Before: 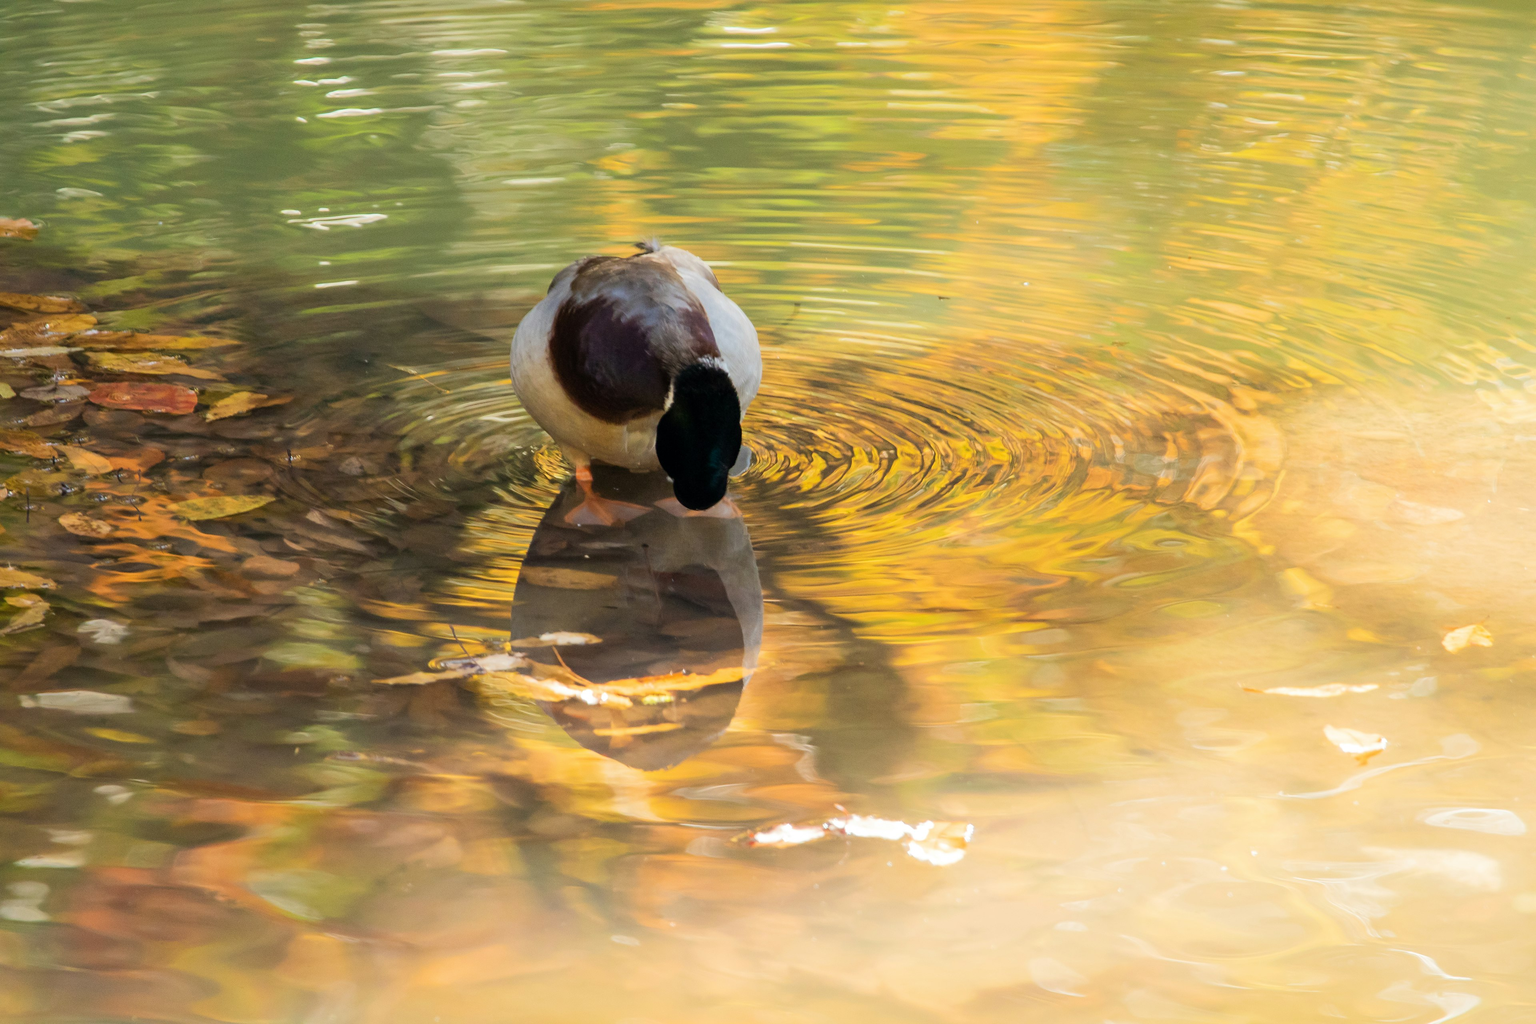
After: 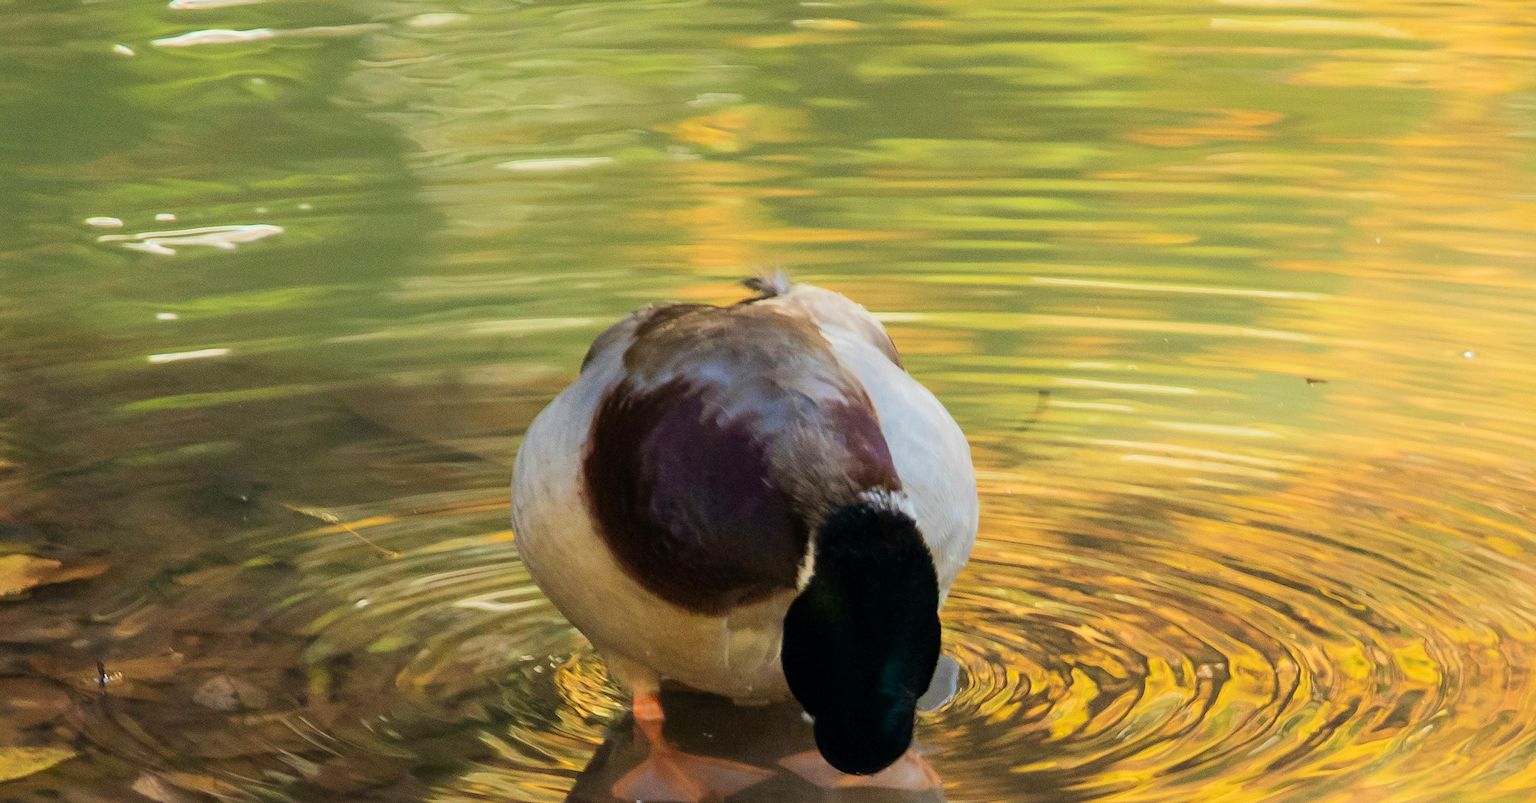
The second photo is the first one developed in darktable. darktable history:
crop: left 15.306%, top 9.065%, right 30.789%, bottom 48.638%
velvia: on, module defaults
